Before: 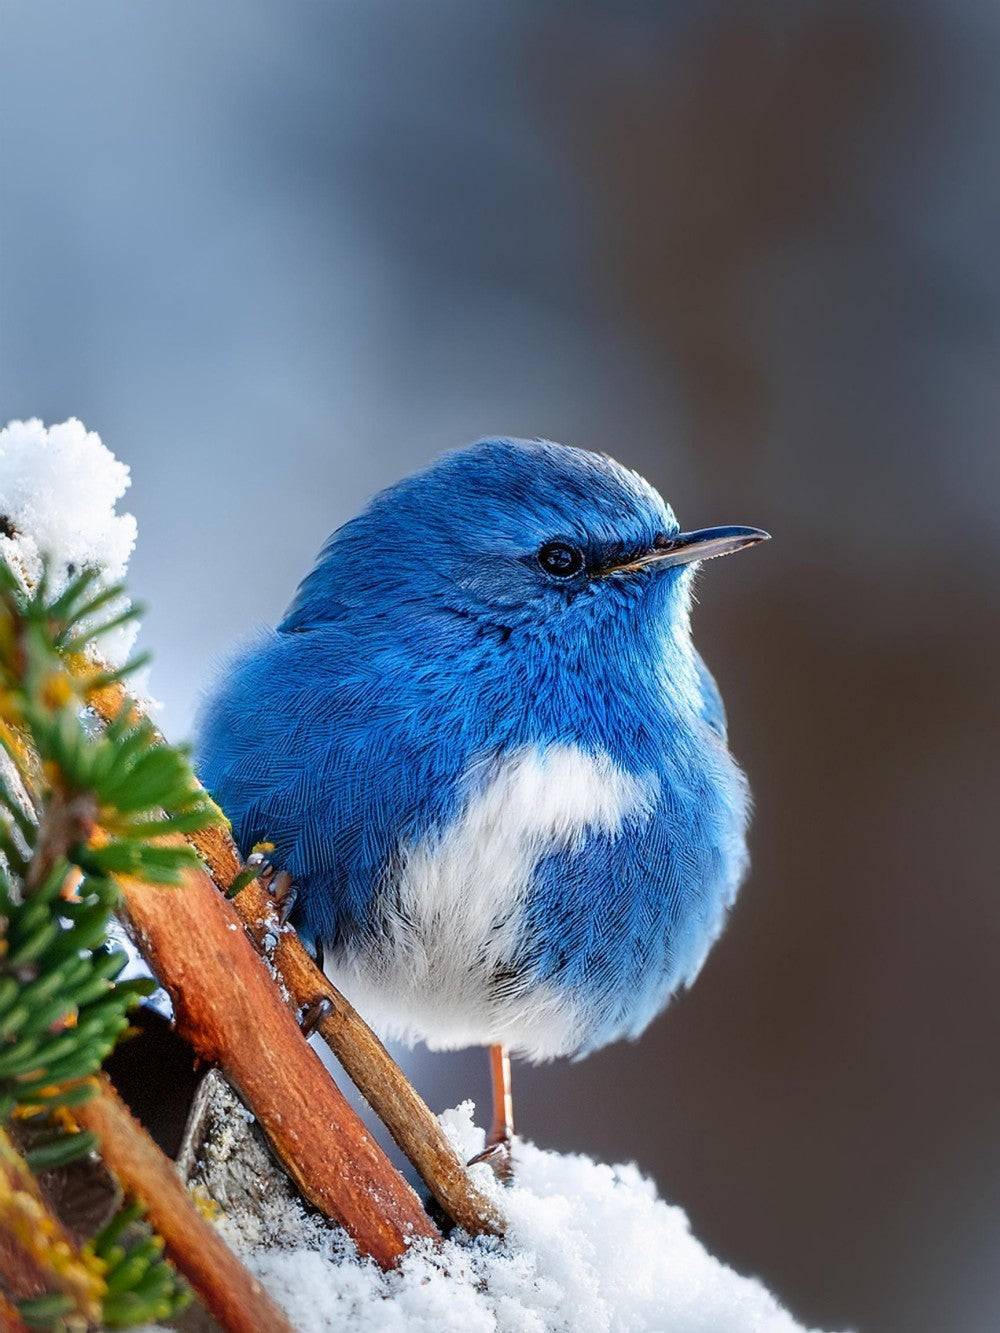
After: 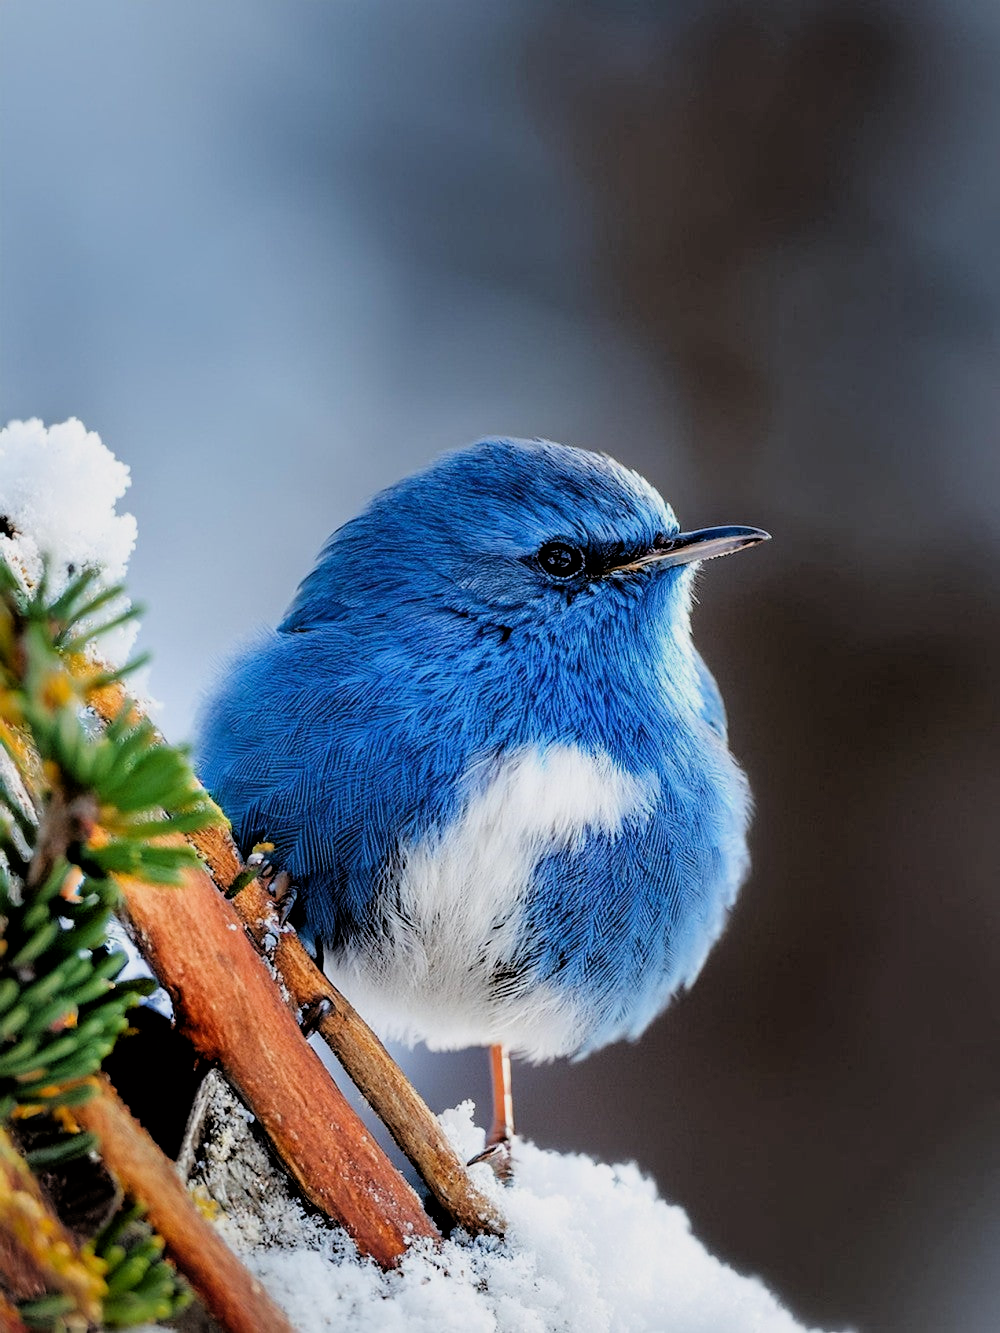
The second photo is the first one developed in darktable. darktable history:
filmic rgb: black relative exposure -3.31 EV, white relative exposure 3.45 EV, hardness 2.36, contrast 1.103
exposure: exposure 0.15 EV, compensate highlight preservation false
